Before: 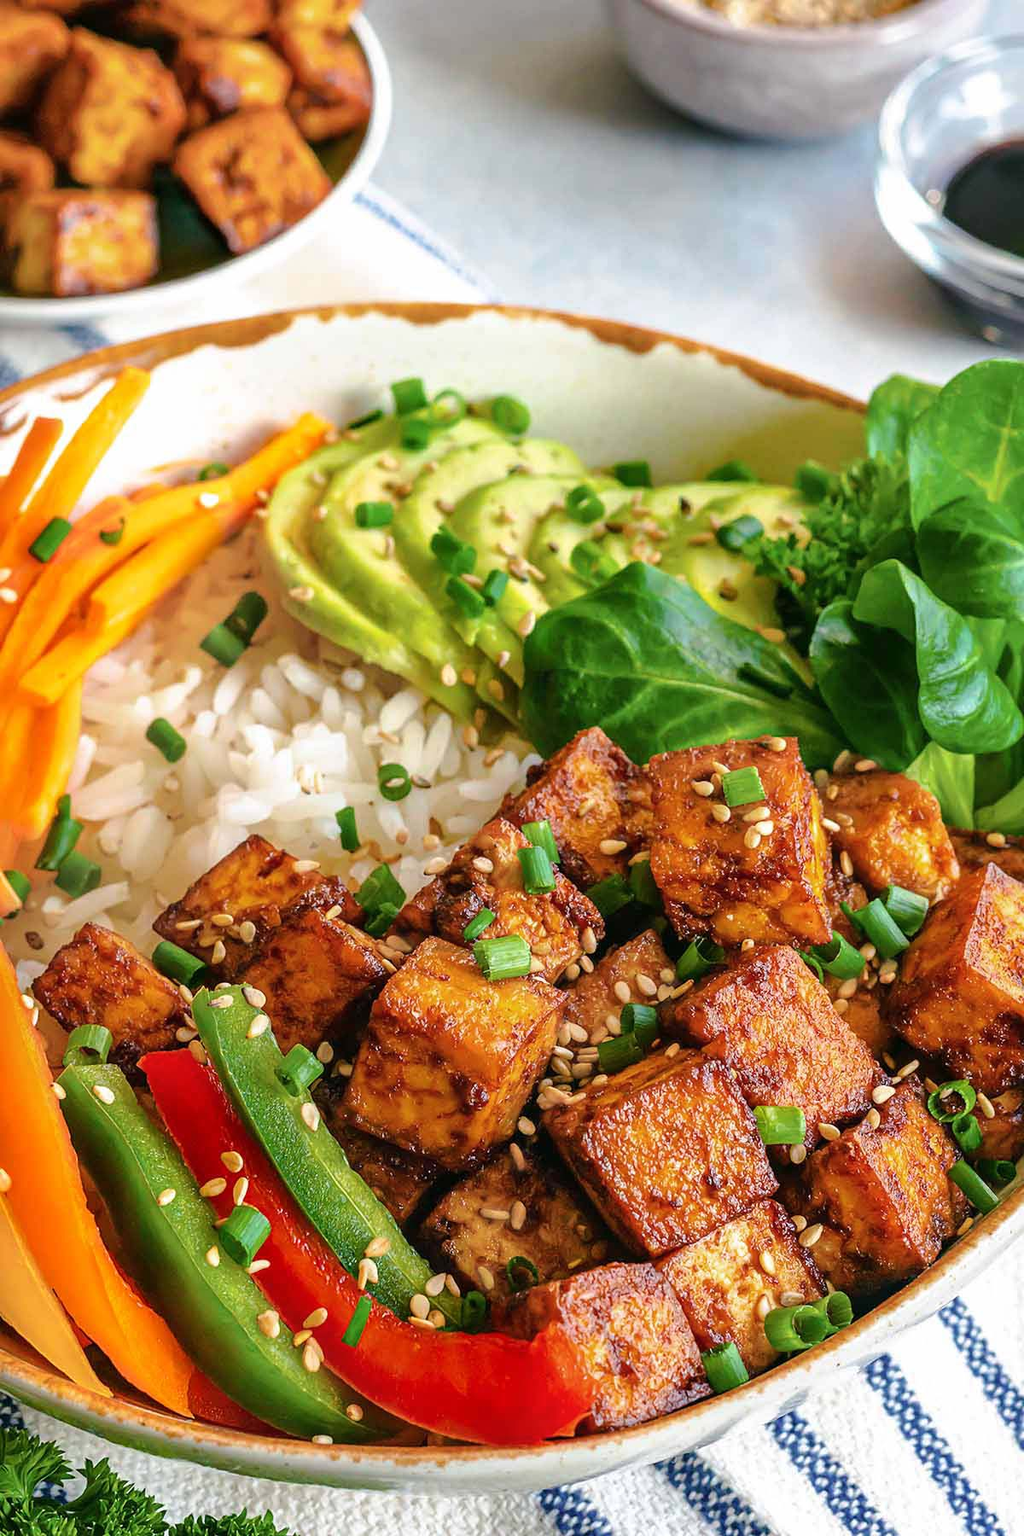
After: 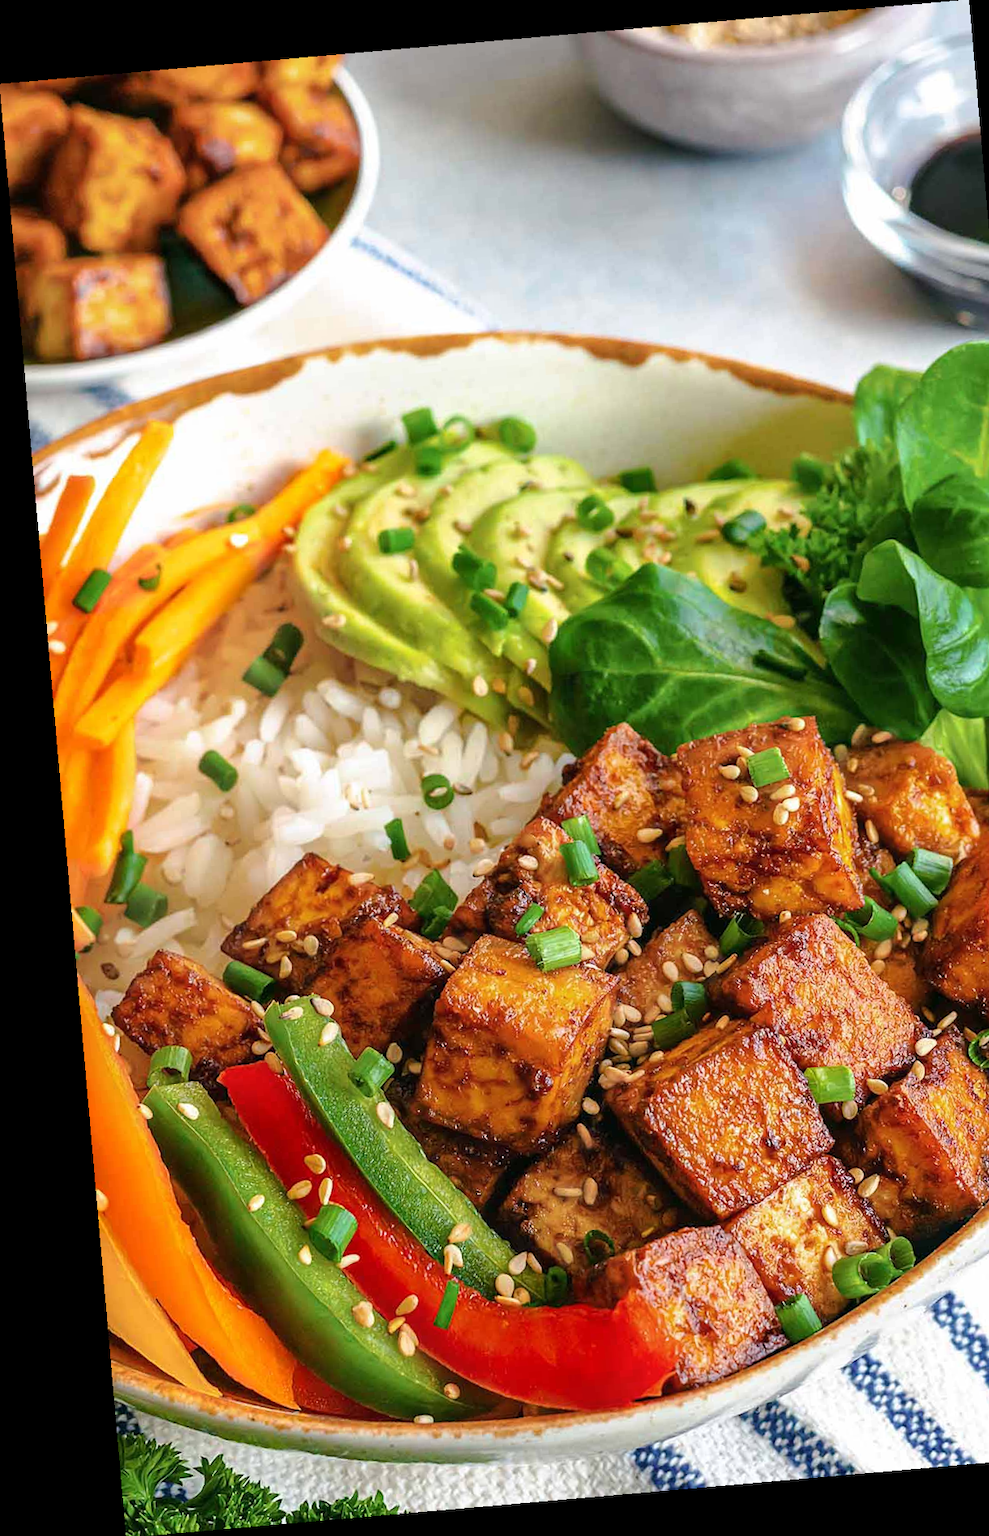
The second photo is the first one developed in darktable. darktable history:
crop: right 9.509%, bottom 0.031%
rotate and perspective: rotation -4.98°, automatic cropping off
white balance: emerald 1
